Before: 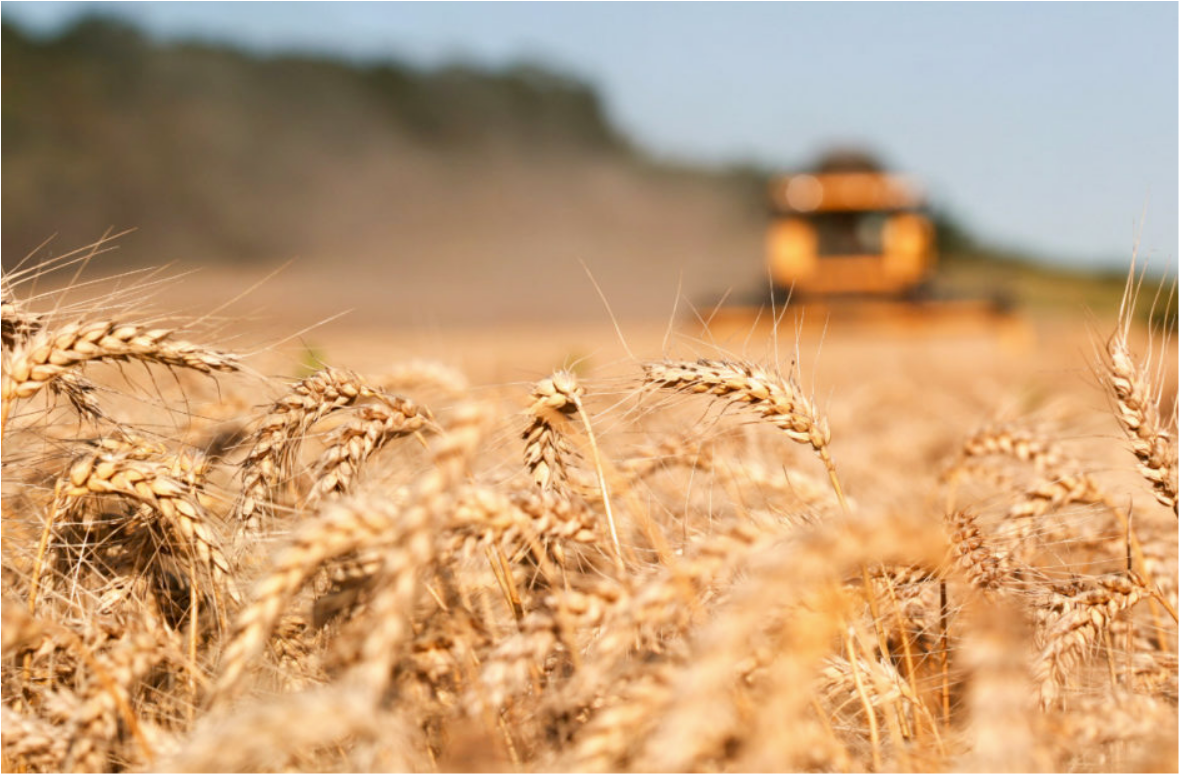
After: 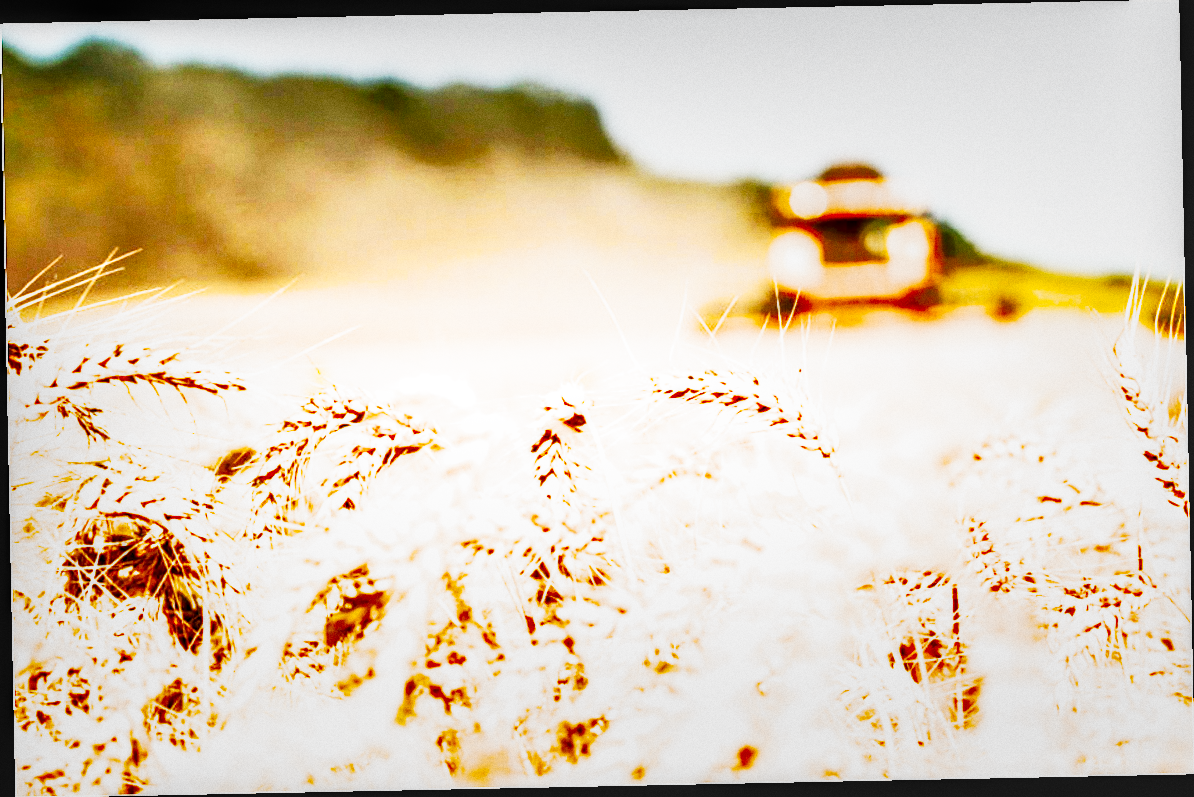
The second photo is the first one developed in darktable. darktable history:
grain: coarseness 0.09 ISO
shadows and highlights: on, module defaults
local contrast: highlights 25%, detail 150%
filmic rgb: black relative exposure -11.35 EV, white relative exposure 3.22 EV, hardness 6.76, color science v6 (2022)
exposure: black level correction 0, exposure 1.45 EV, compensate exposure bias true, compensate highlight preservation false
sharpen: amount 0.2
tone curve: curves: ch0 [(0, 0) (0.003, 0.001) (0.011, 0.005) (0.025, 0.009) (0.044, 0.014) (0.069, 0.018) (0.1, 0.025) (0.136, 0.029) (0.177, 0.042) (0.224, 0.064) (0.277, 0.107) (0.335, 0.182) (0.399, 0.3) (0.468, 0.462) (0.543, 0.639) (0.623, 0.802) (0.709, 0.916) (0.801, 0.963) (0.898, 0.988) (1, 1)], preserve colors none
rotate and perspective: rotation -1.17°, automatic cropping off
